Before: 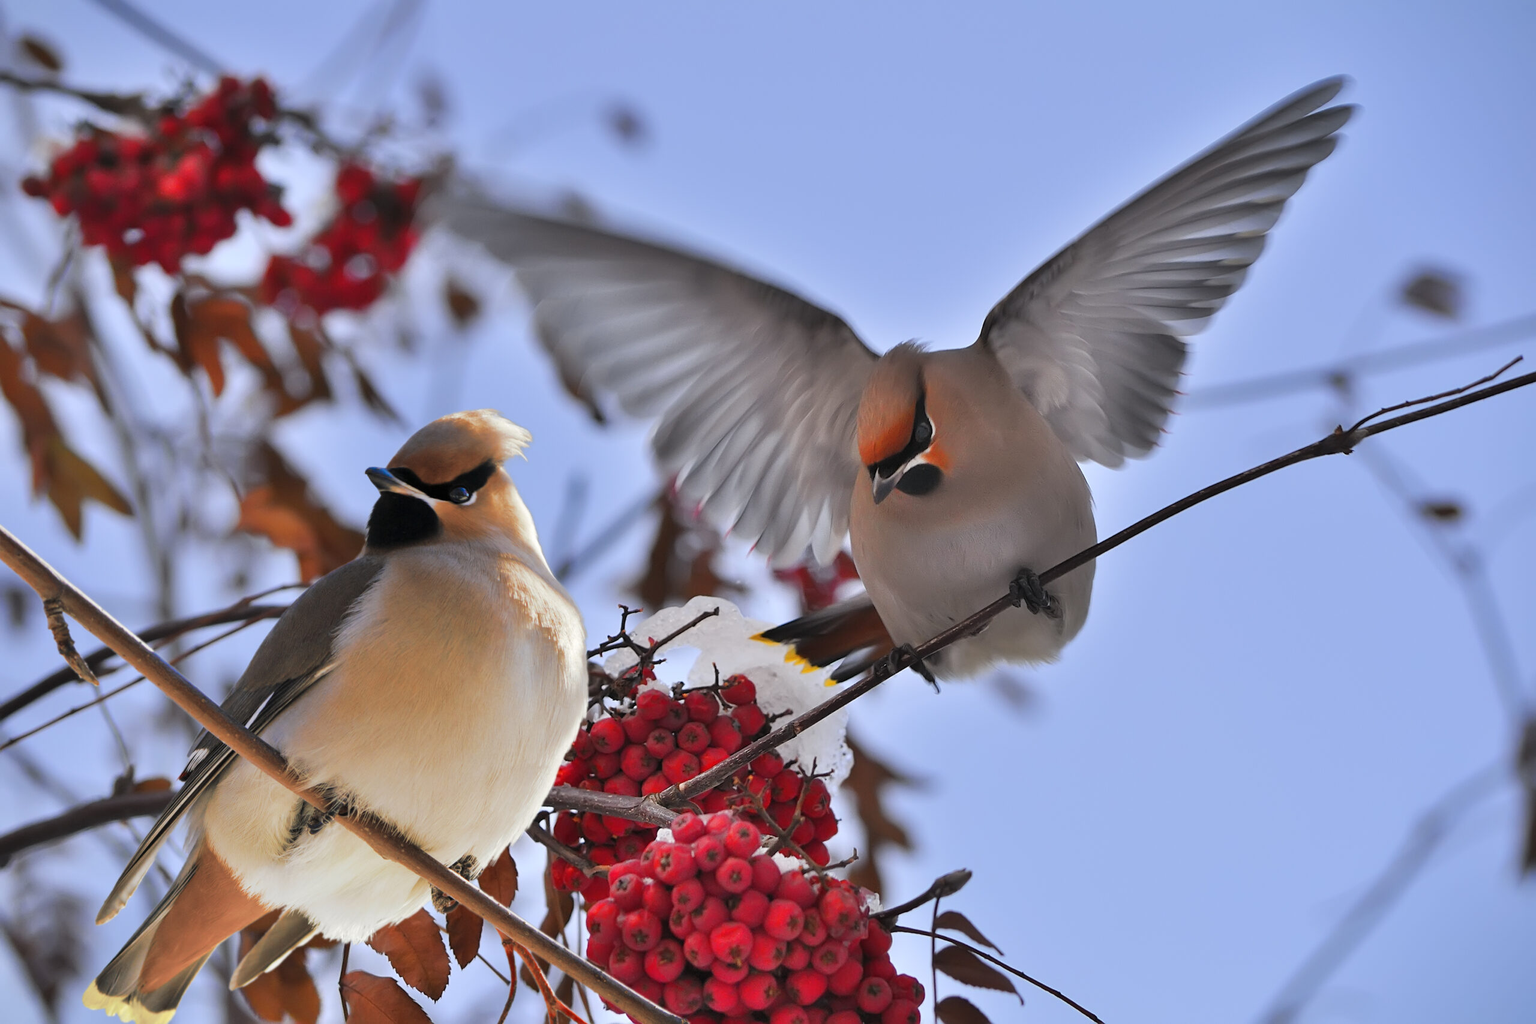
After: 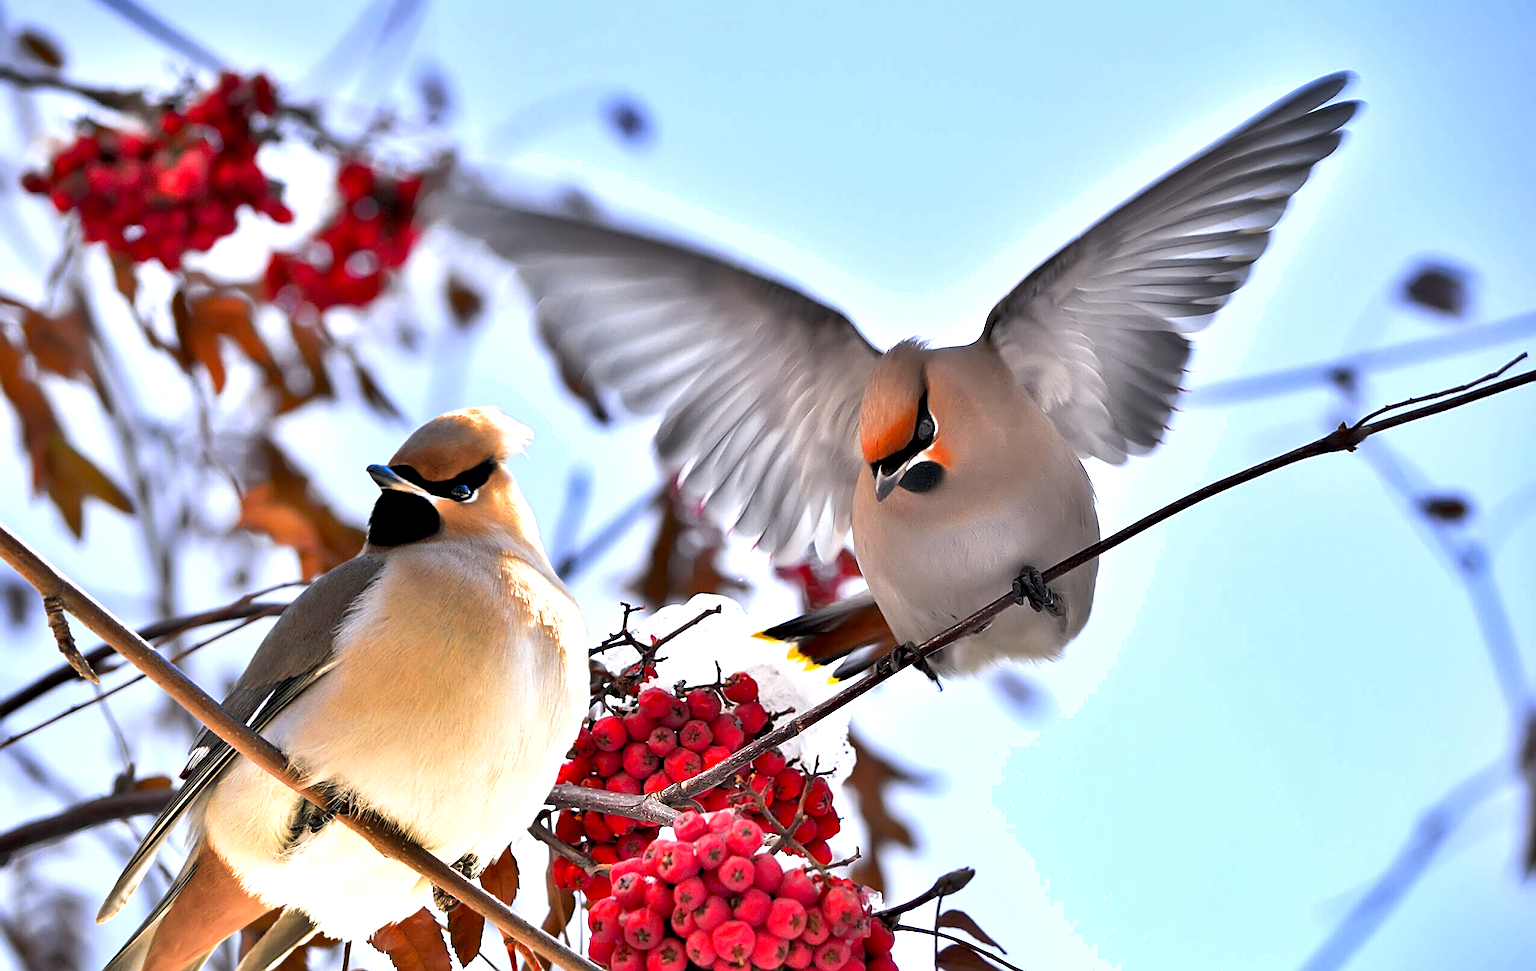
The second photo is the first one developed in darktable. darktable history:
crop: top 0.434%, right 0.261%, bottom 4.991%
sharpen: on, module defaults
exposure: black level correction 0.011, exposure 1.088 EV, compensate exposure bias true, compensate highlight preservation false
shadows and highlights: shadows 60.95, soften with gaussian
